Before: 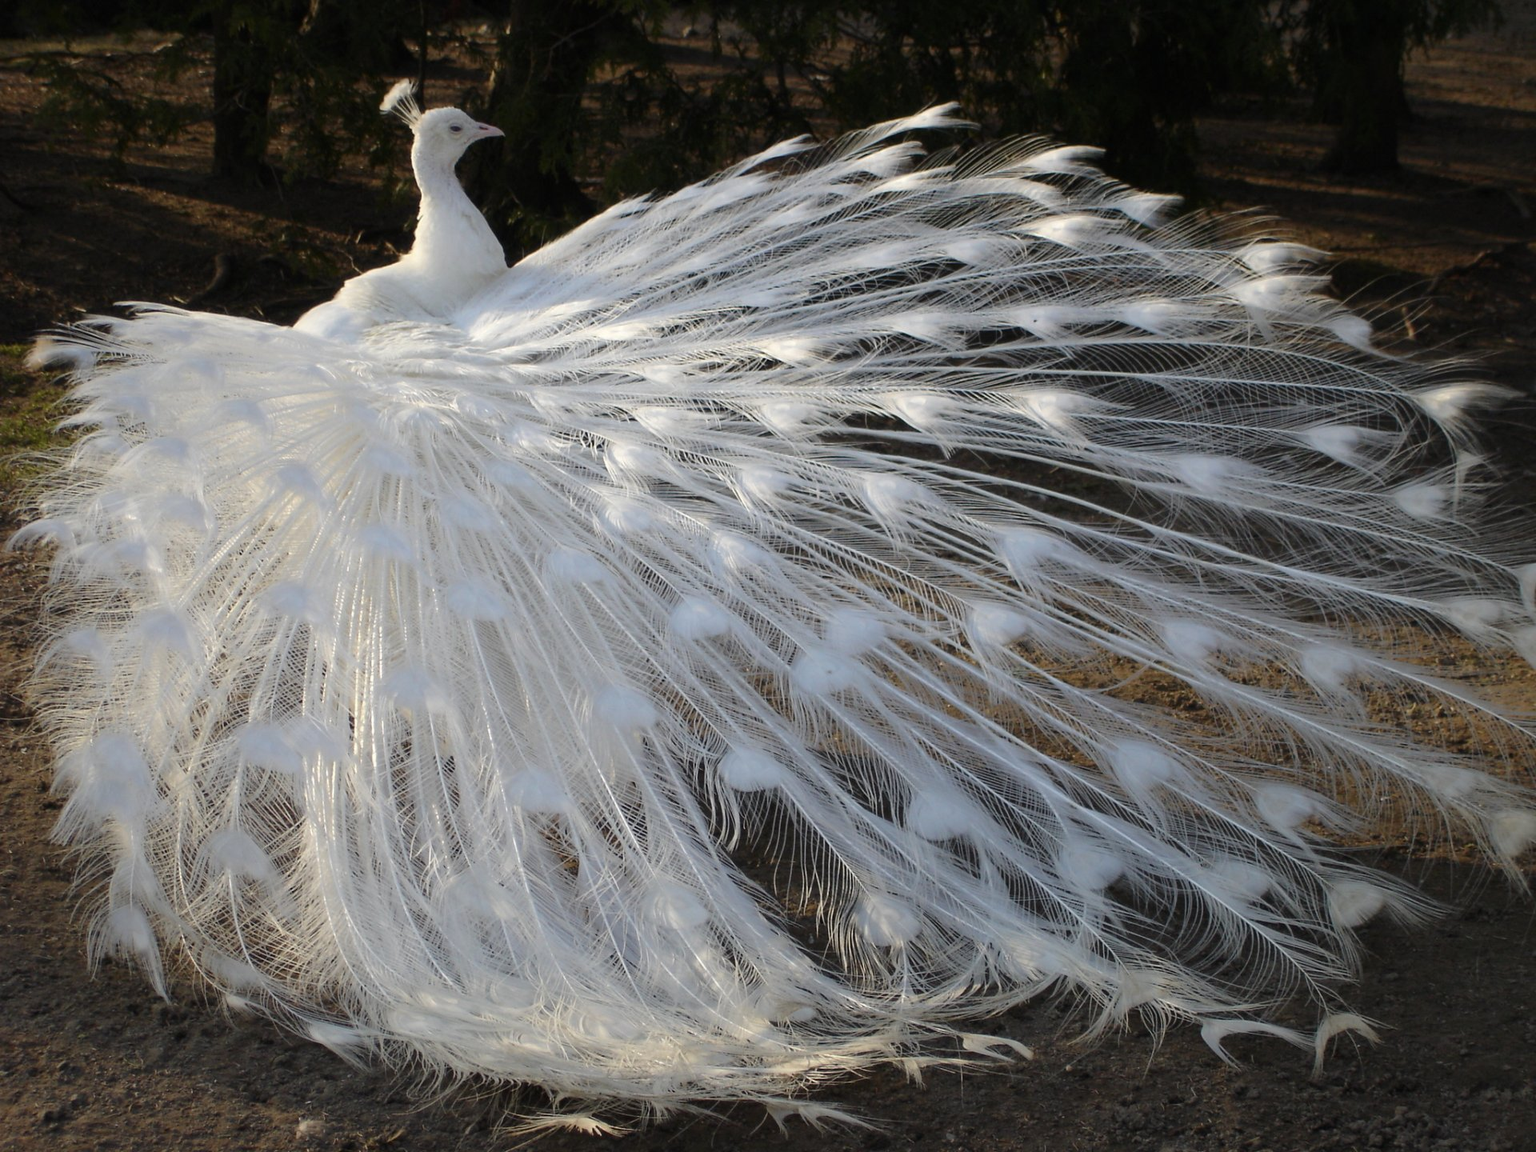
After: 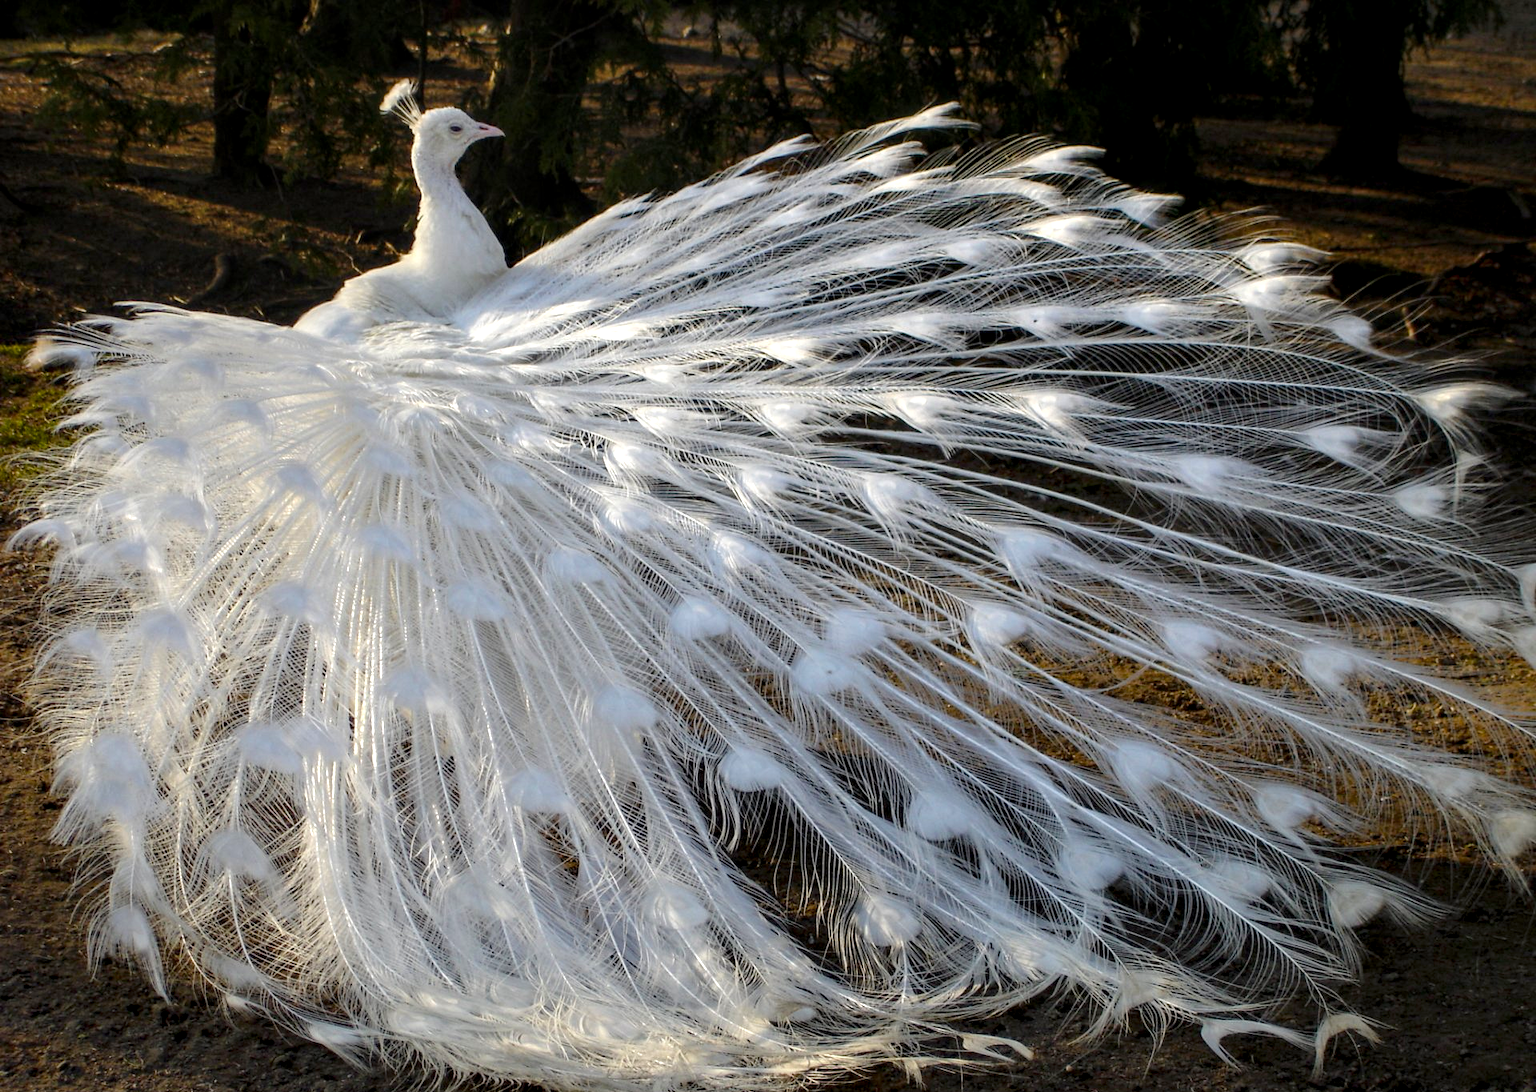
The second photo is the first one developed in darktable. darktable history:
crop and rotate: top 0%, bottom 5.097%
color balance rgb: perceptual saturation grading › global saturation 20%, perceptual saturation grading › highlights 2.68%, perceptual saturation grading › shadows 50%
local contrast: detail 160%
